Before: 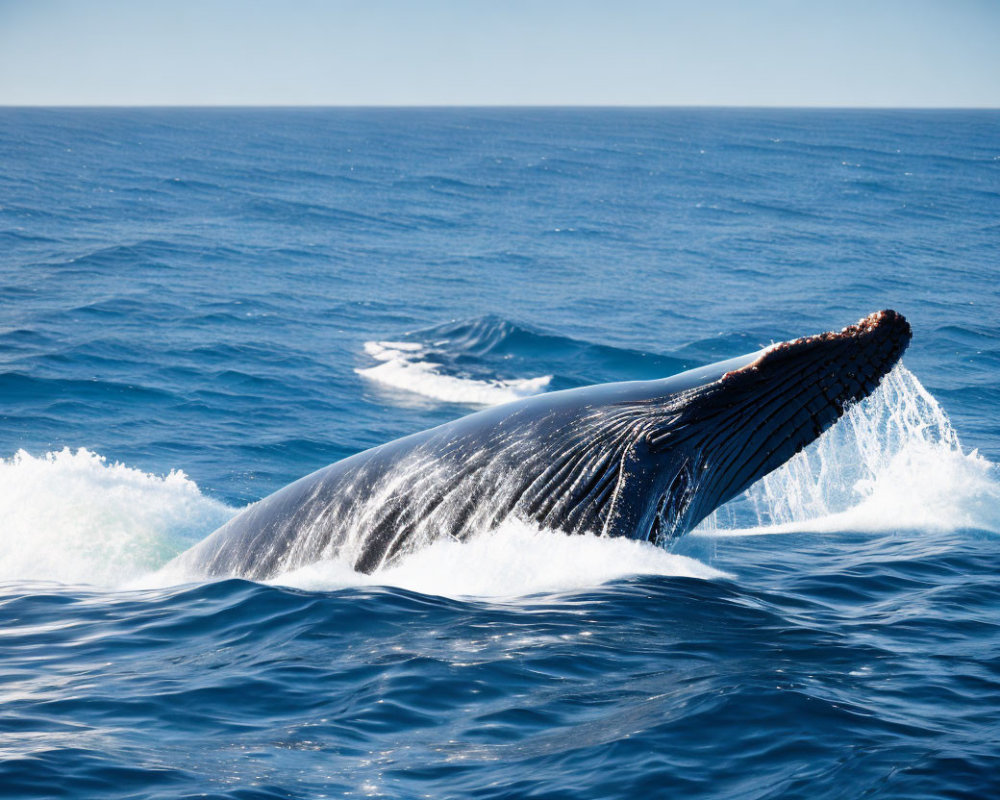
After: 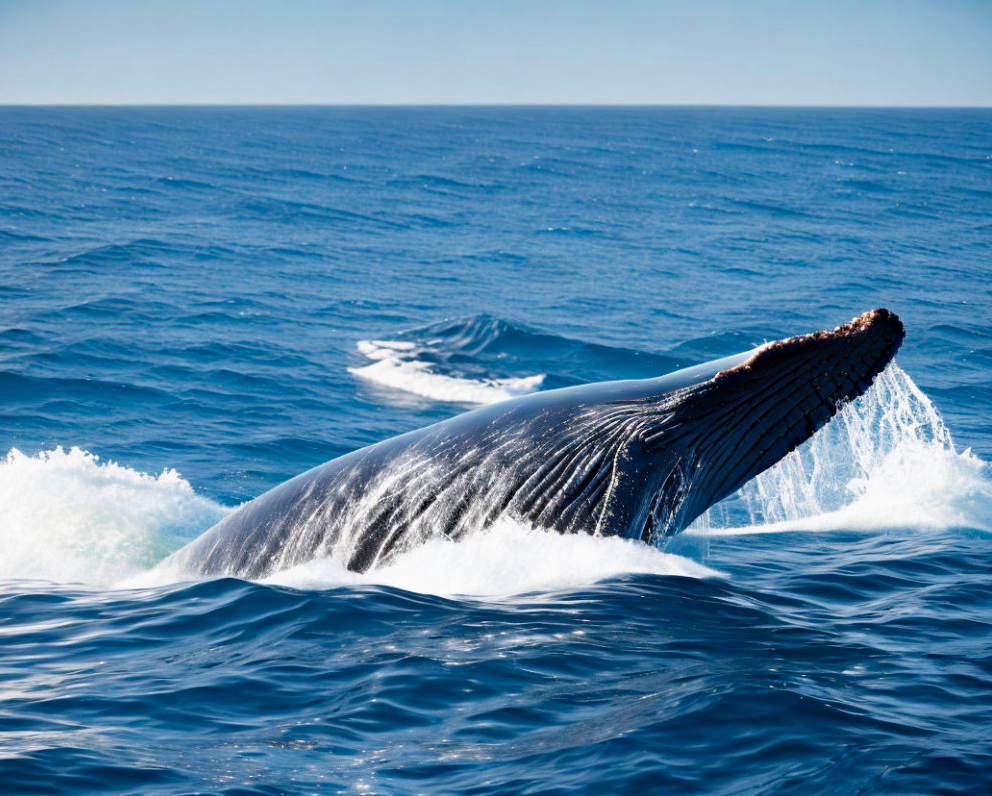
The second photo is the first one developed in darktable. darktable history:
crop and rotate: left 0.713%, top 0.154%, bottom 0.329%
haze removal: strength 0.303, distance 0.255, compatibility mode true, adaptive false
